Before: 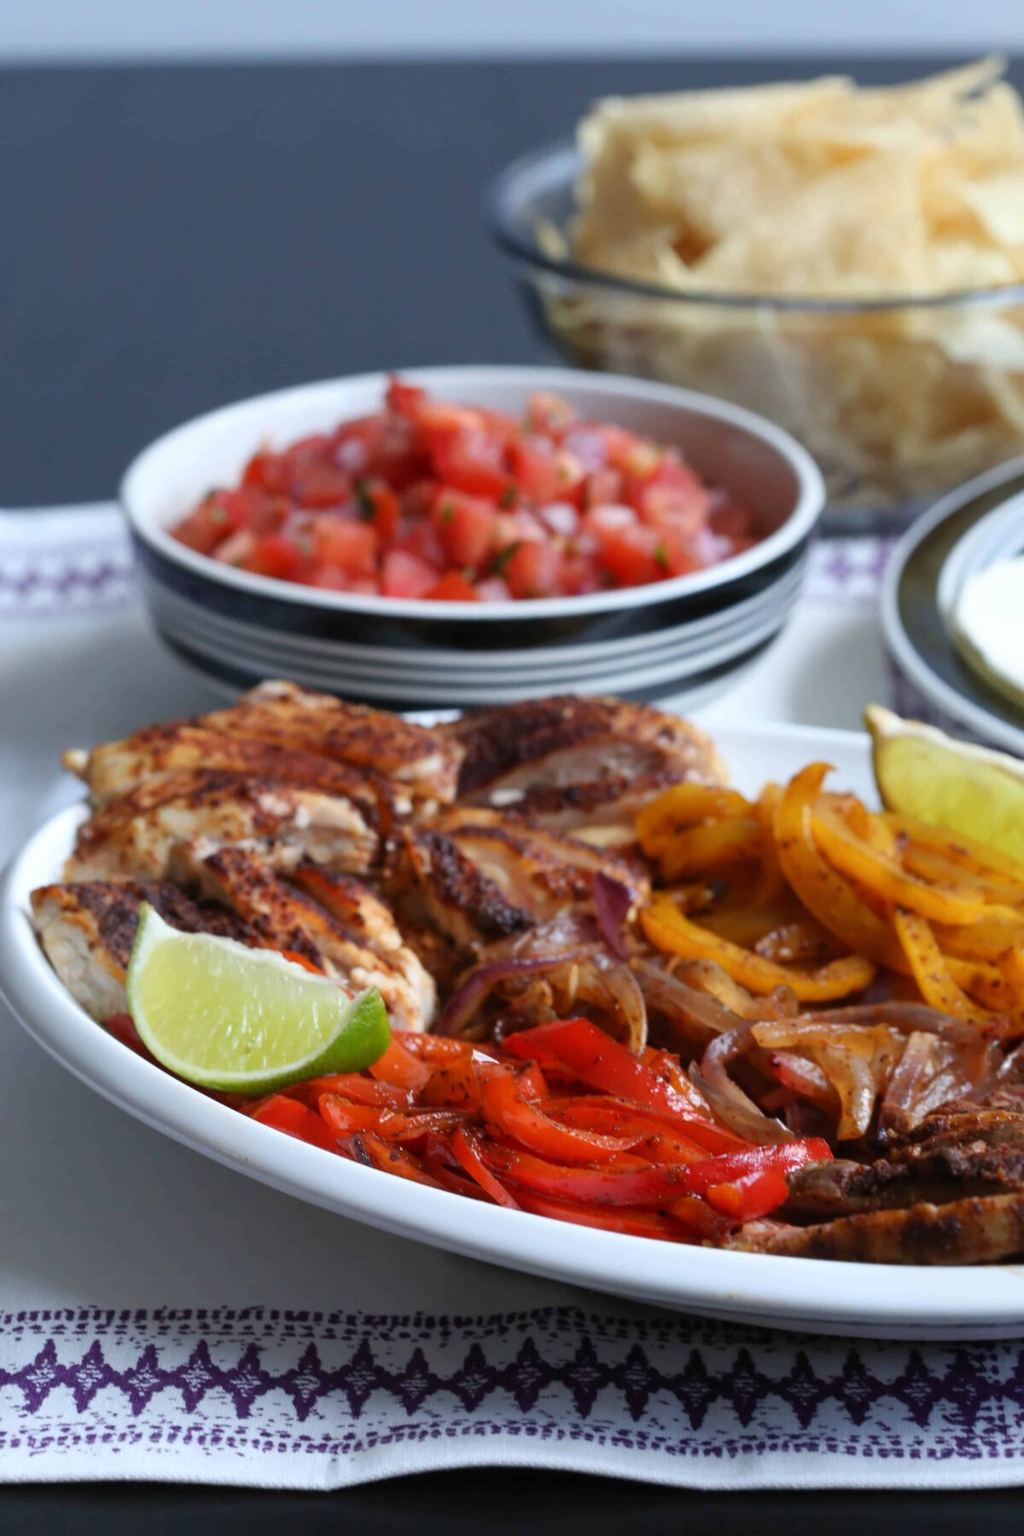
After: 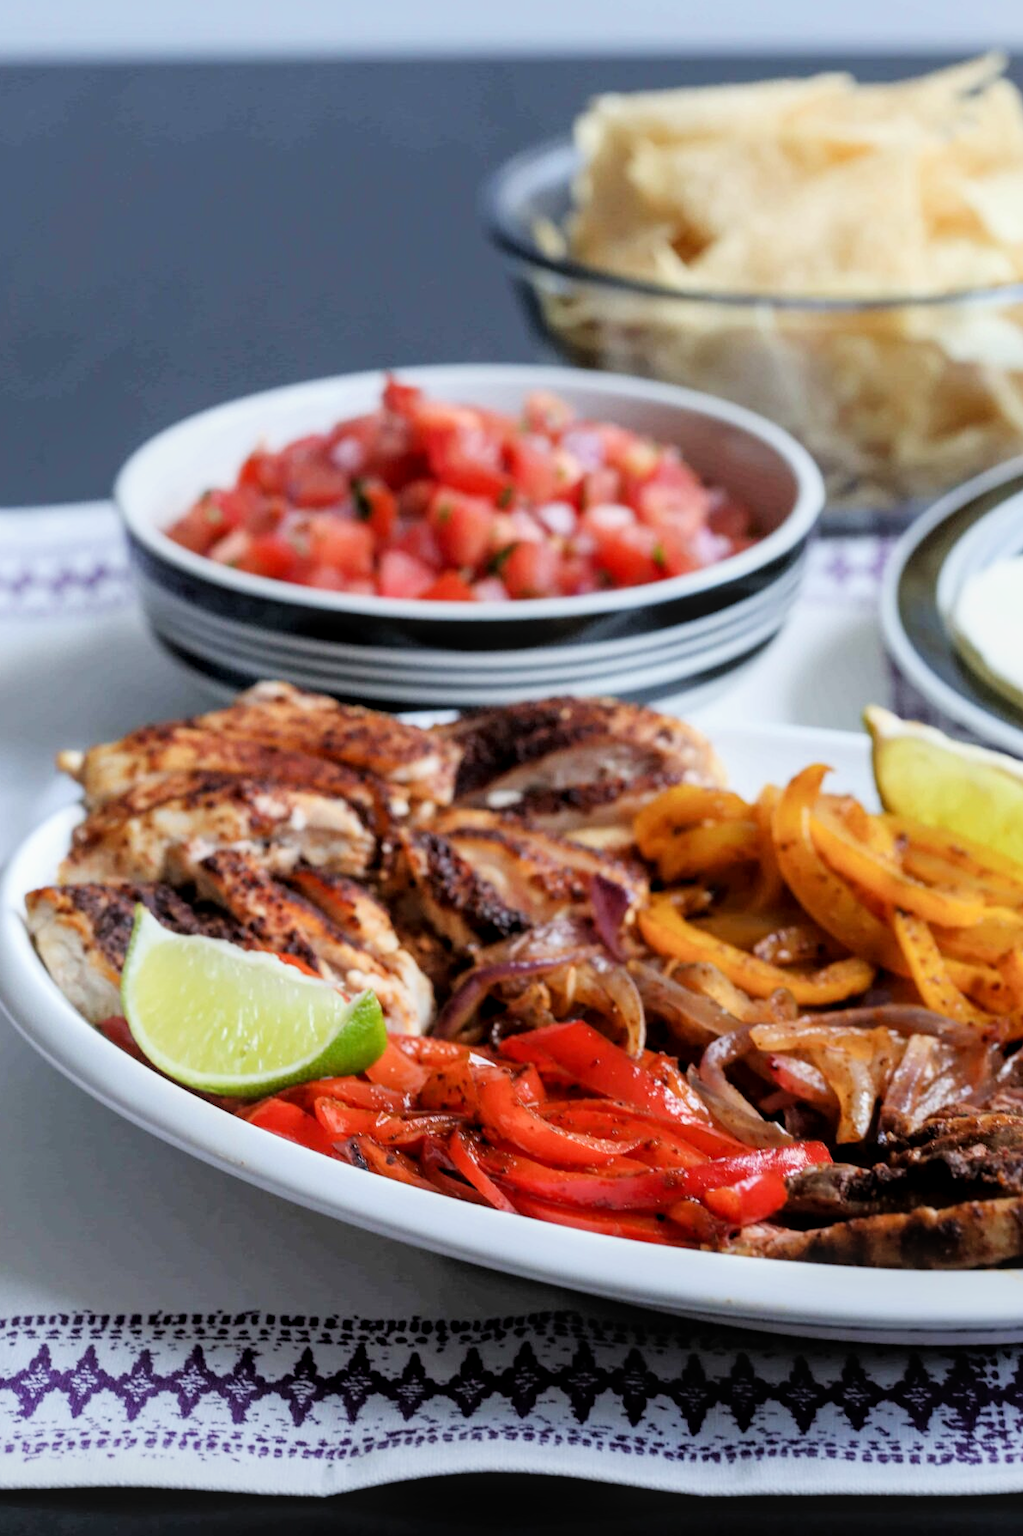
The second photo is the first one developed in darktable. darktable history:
crop and rotate: left 0.631%, top 0.256%, bottom 0.333%
filmic rgb: black relative exposure -8 EV, white relative exposure 3.98 EV, hardness 4.19, contrast 0.998
tone equalizer: -8 EV -0.771 EV, -7 EV -0.734 EV, -6 EV -0.581 EV, -5 EV -0.398 EV, -3 EV 0.395 EV, -2 EV 0.6 EV, -1 EV 0.693 EV, +0 EV 0.733 EV
local contrast: on, module defaults
exposure: compensate highlight preservation false
